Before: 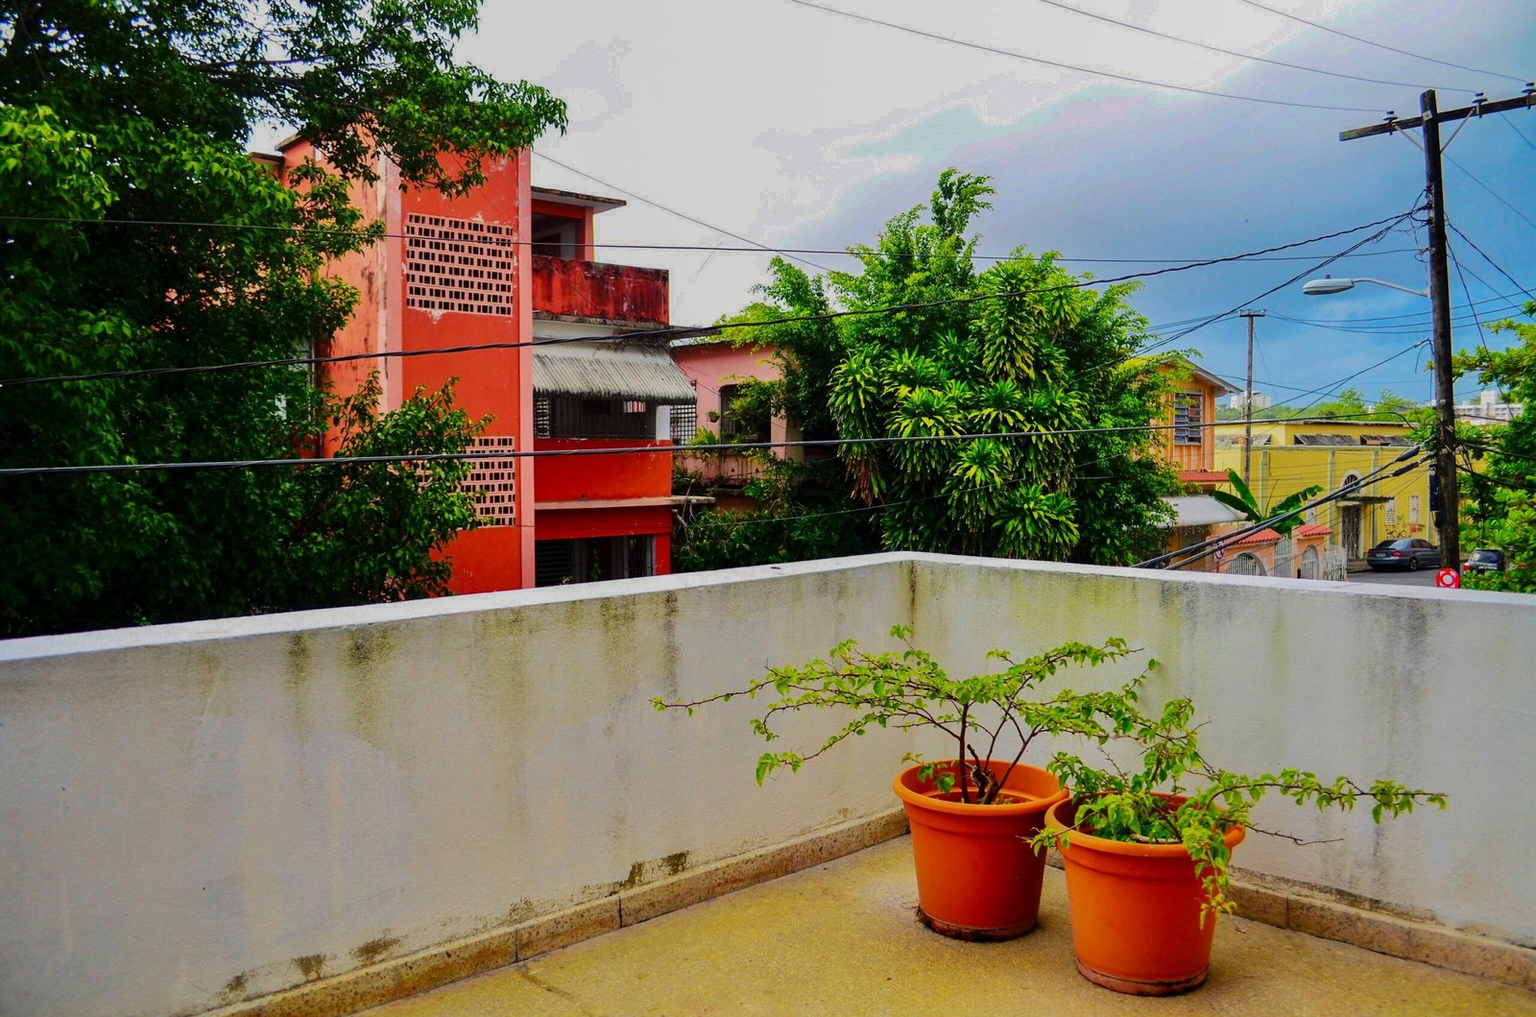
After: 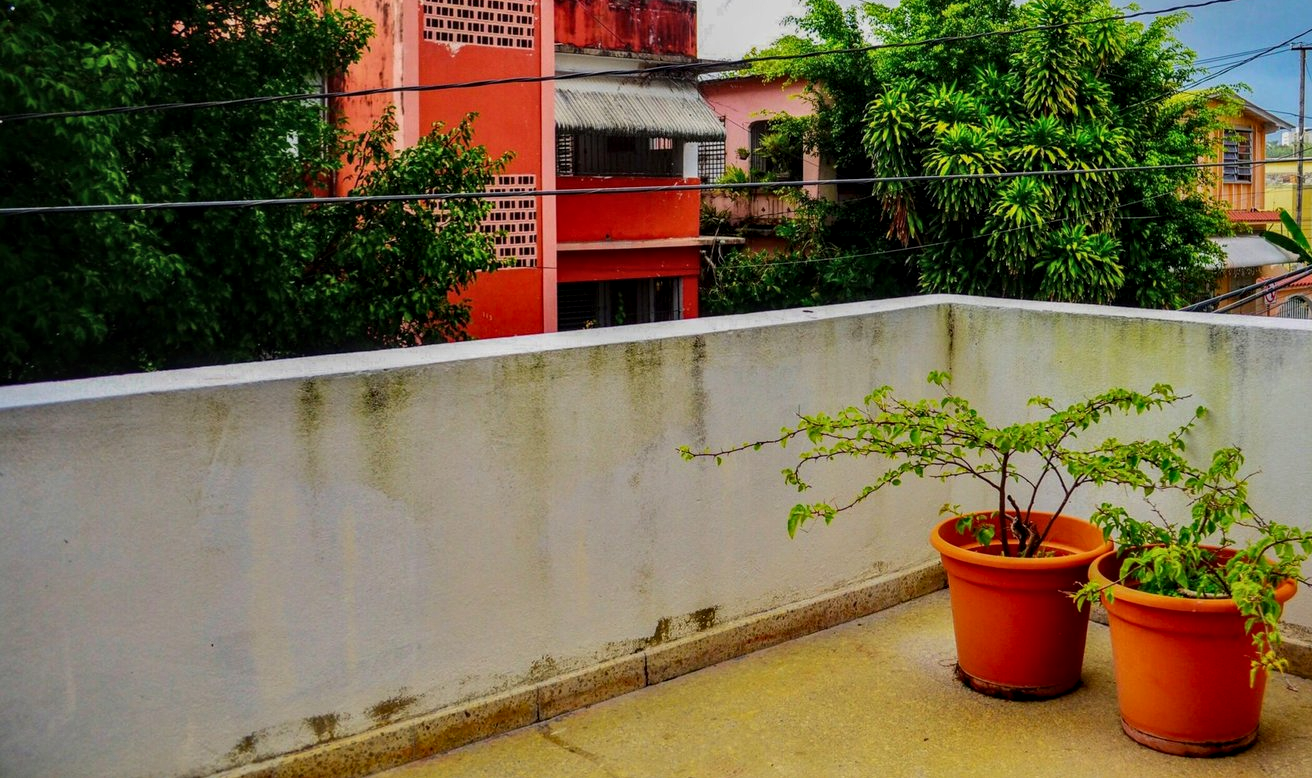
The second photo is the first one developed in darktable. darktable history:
crop: top 26.531%, right 17.959%
local contrast: detail 130%
